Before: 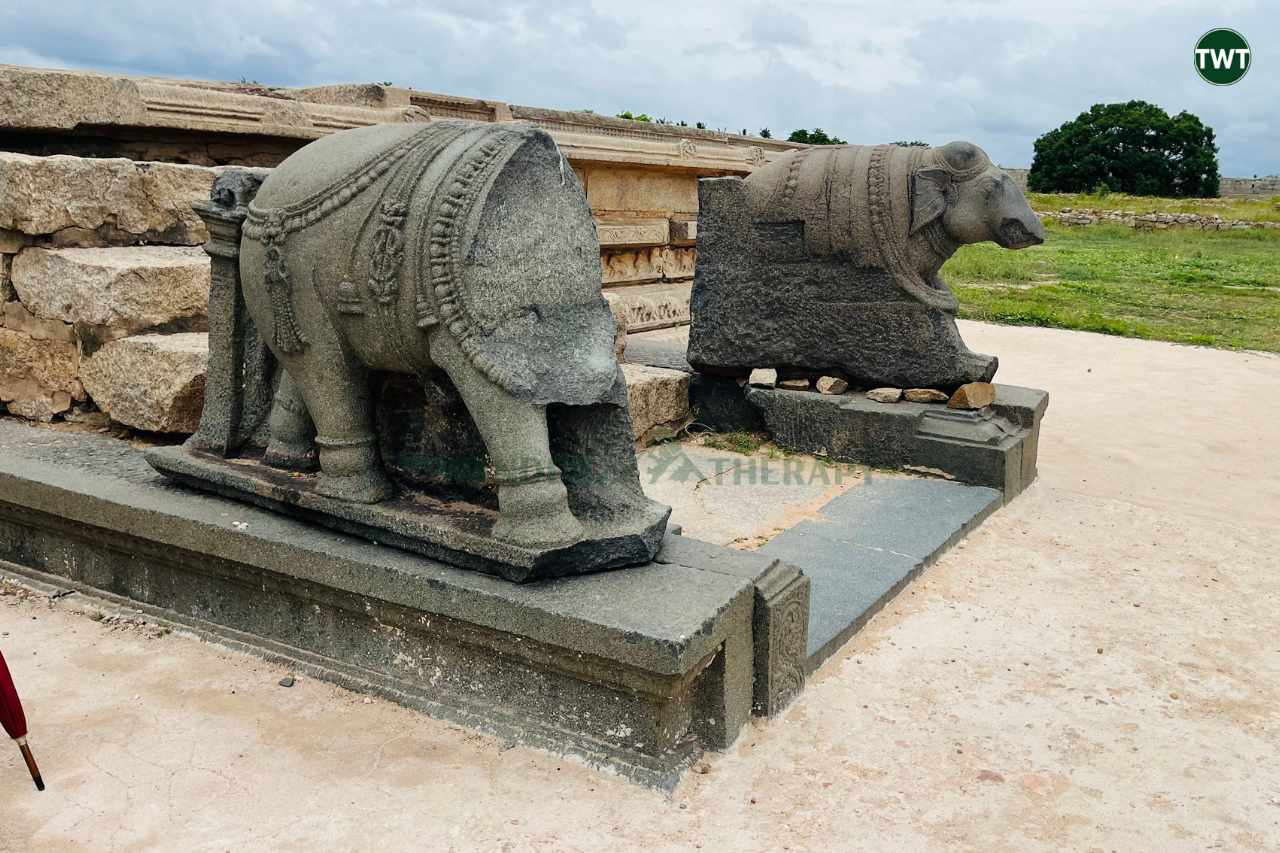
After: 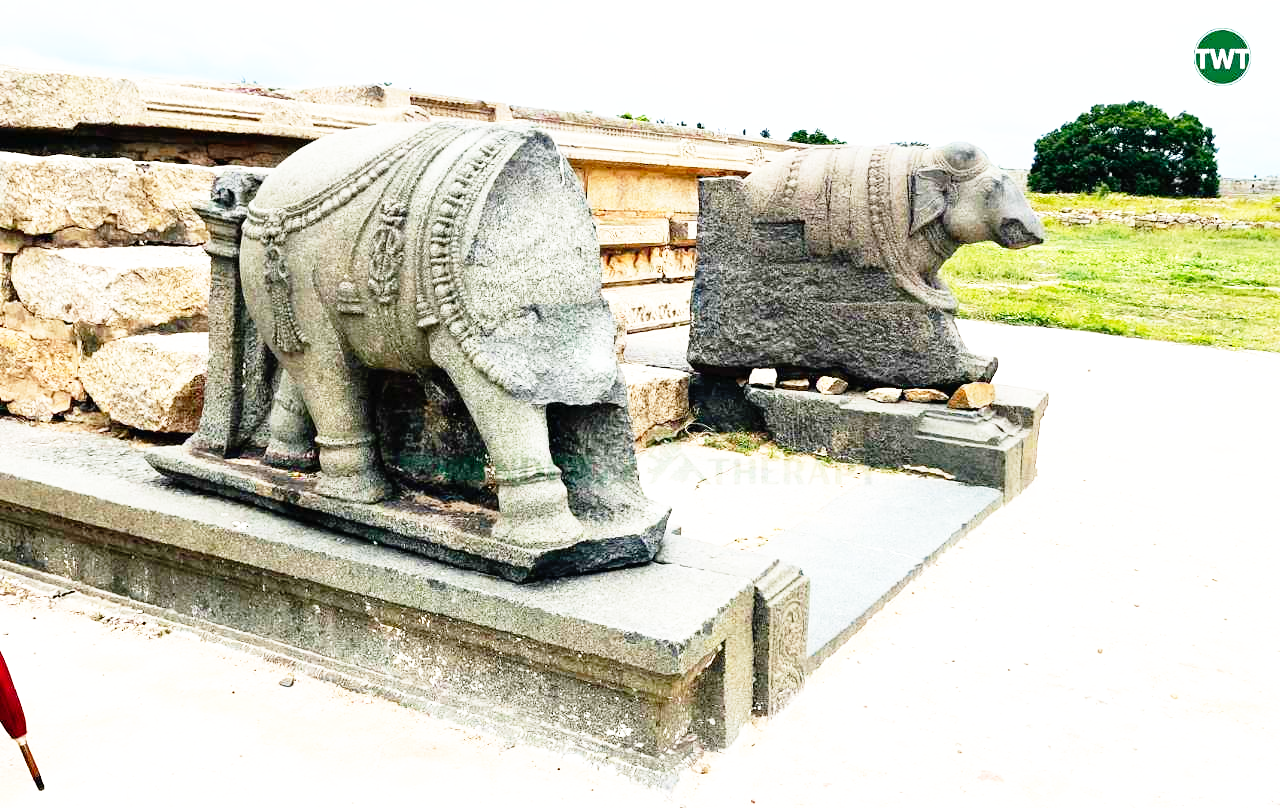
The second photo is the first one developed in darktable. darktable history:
crop and rotate: top 0.009%, bottom 5.199%
exposure: black level correction 0, exposure 0.702 EV, compensate highlight preservation false
base curve: curves: ch0 [(0, 0) (0.012, 0.01) (0.073, 0.168) (0.31, 0.711) (0.645, 0.957) (1, 1)], preserve colors none
